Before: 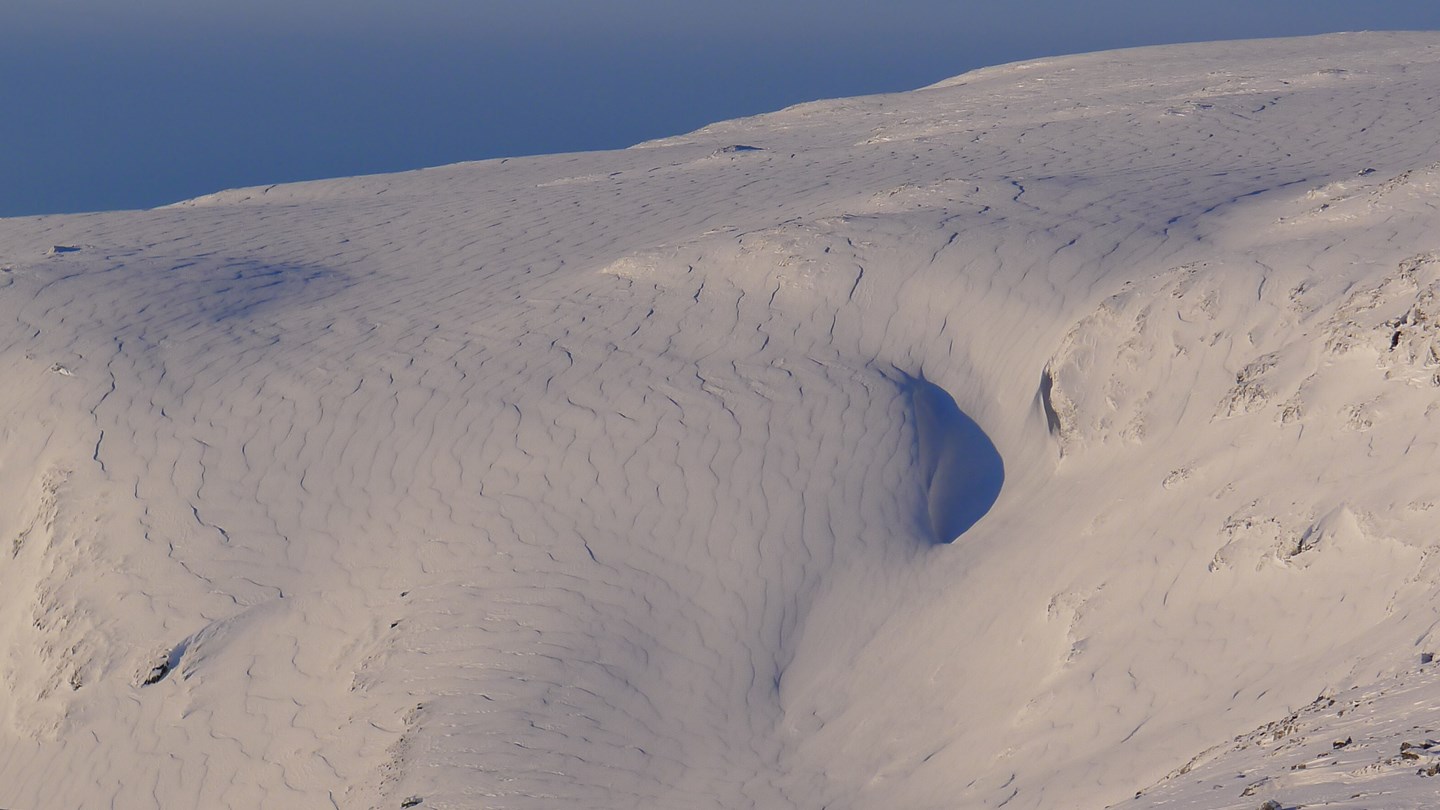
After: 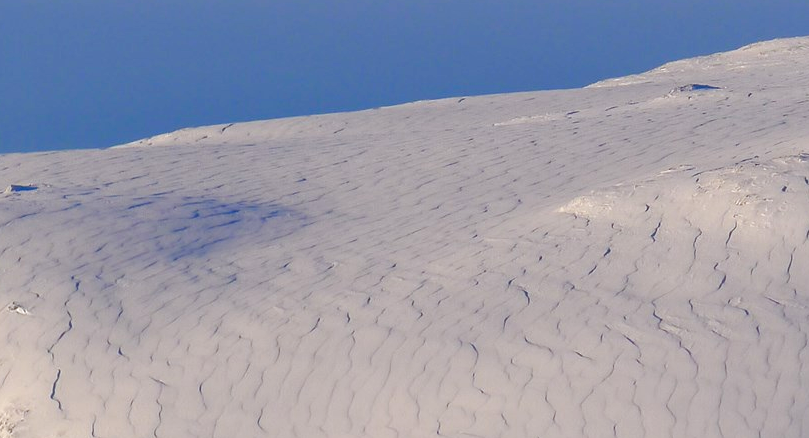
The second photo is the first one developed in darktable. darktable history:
crop and rotate: left 3.019%, top 7.552%, right 40.771%, bottom 38.306%
exposure: exposure 0.632 EV, compensate highlight preservation false
color balance rgb: global offset › hue 171.09°, perceptual saturation grading › global saturation 20%, perceptual saturation grading › highlights -50.553%, perceptual saturation grading › shadows 30.523%, global vibrance 20%
